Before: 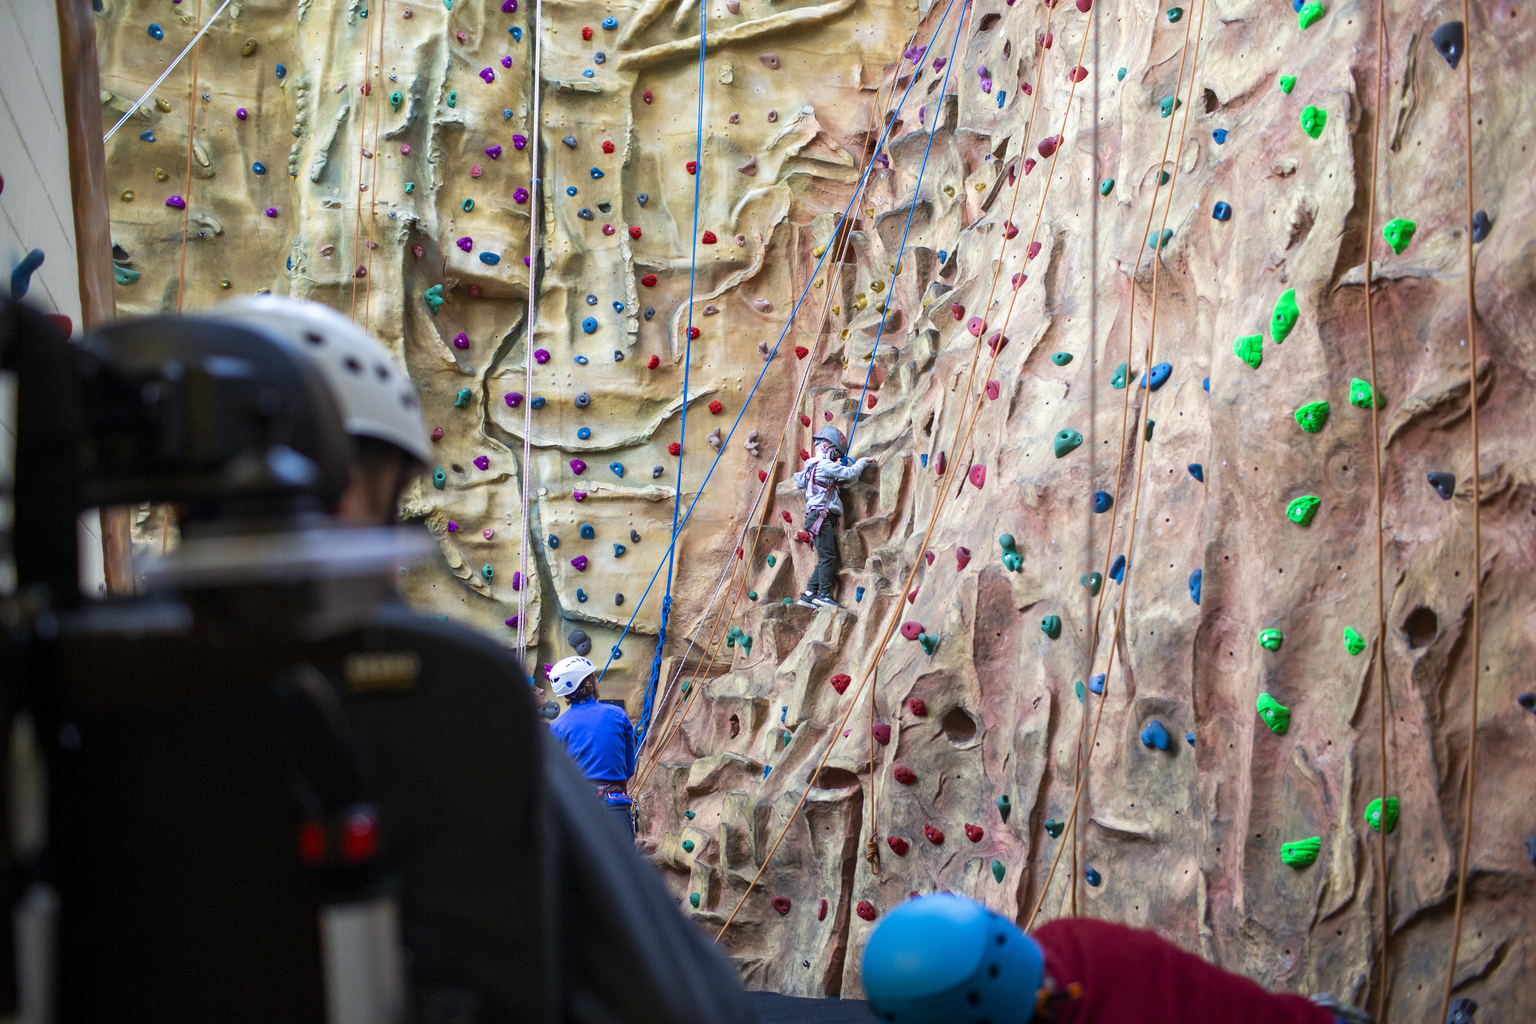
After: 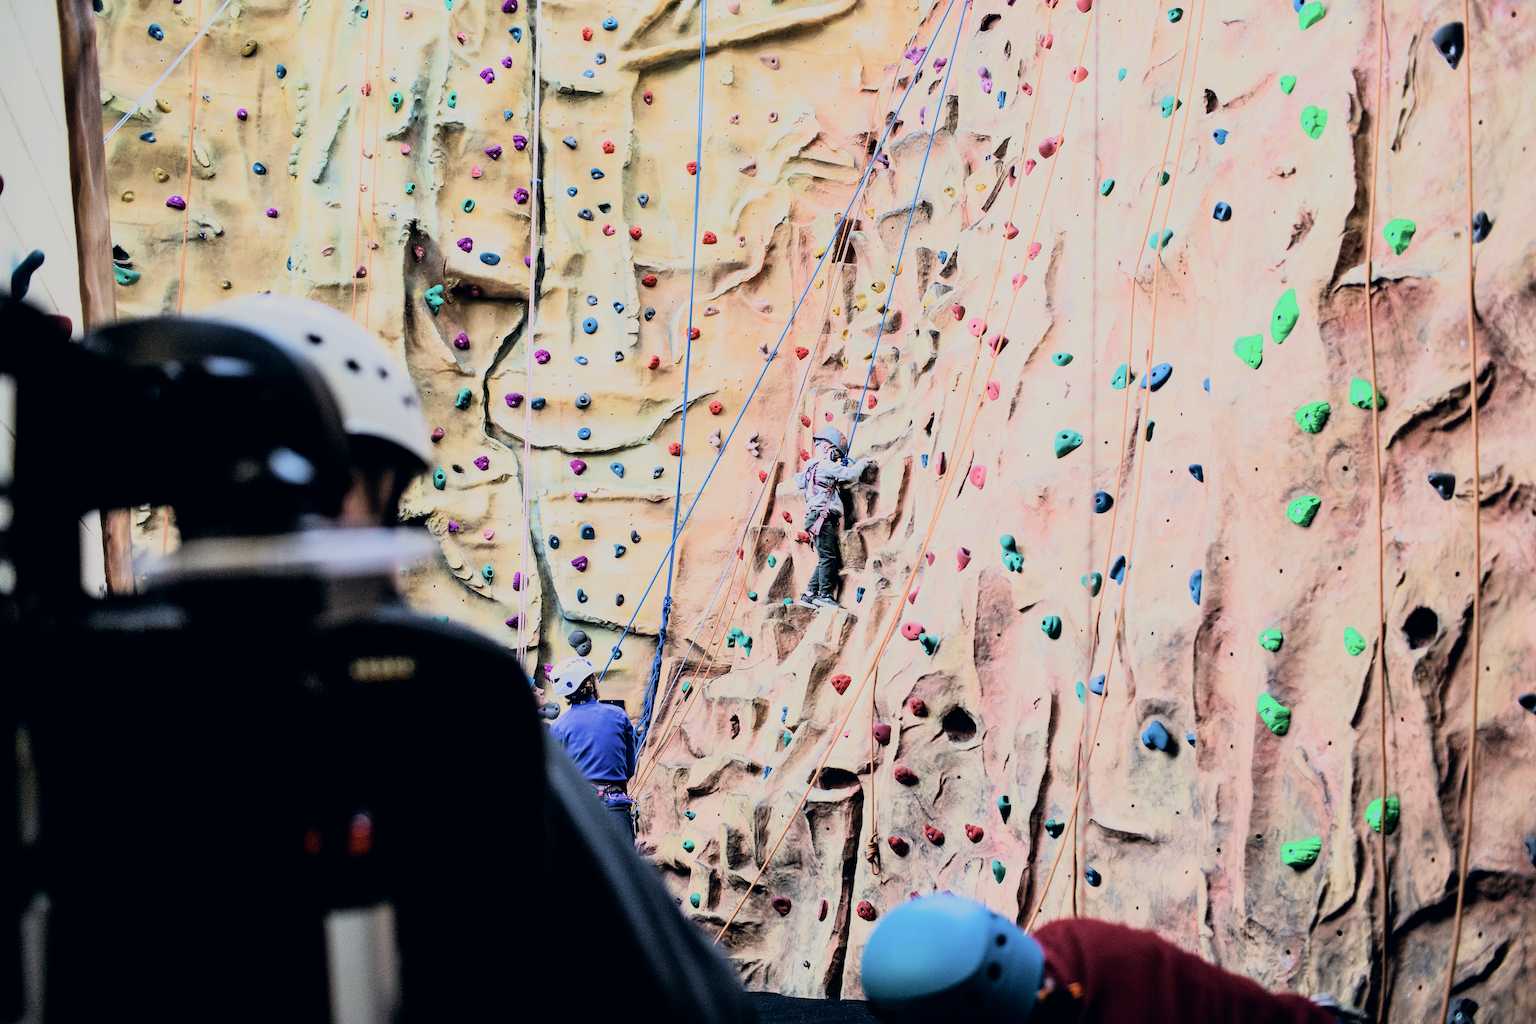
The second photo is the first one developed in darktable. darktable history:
filmic rgb: black relative exposure -7.65 EV, white relative exposure 4.56 EV, hardness 3.61
color correction: highlights a* 2.75, highlights b* 5, shadows a* -2.04, shadows b* -4.84, saturation 0.8
rgb curve: curves: ch0 [(0, 0) (0.21, 0.15) (0.24, 0.21) (0.5, 0.75) (0.75, 0.96) (0.89, 0.99) (1, 1)]; ch1 [(0, 0.02) (0.21, 0.13) (0.25, 0.2) (0.5, 0.67) (0.75, 0.9) (0.89, 0.97) (1, 1)]; ch2 [(0, 0.02) (0.21, 0.13) (0.25, 0.2) (0.5, 0.67) (0.75, 0.9) (0.89, 0.97) (1, 1)], compensate middle gray true
